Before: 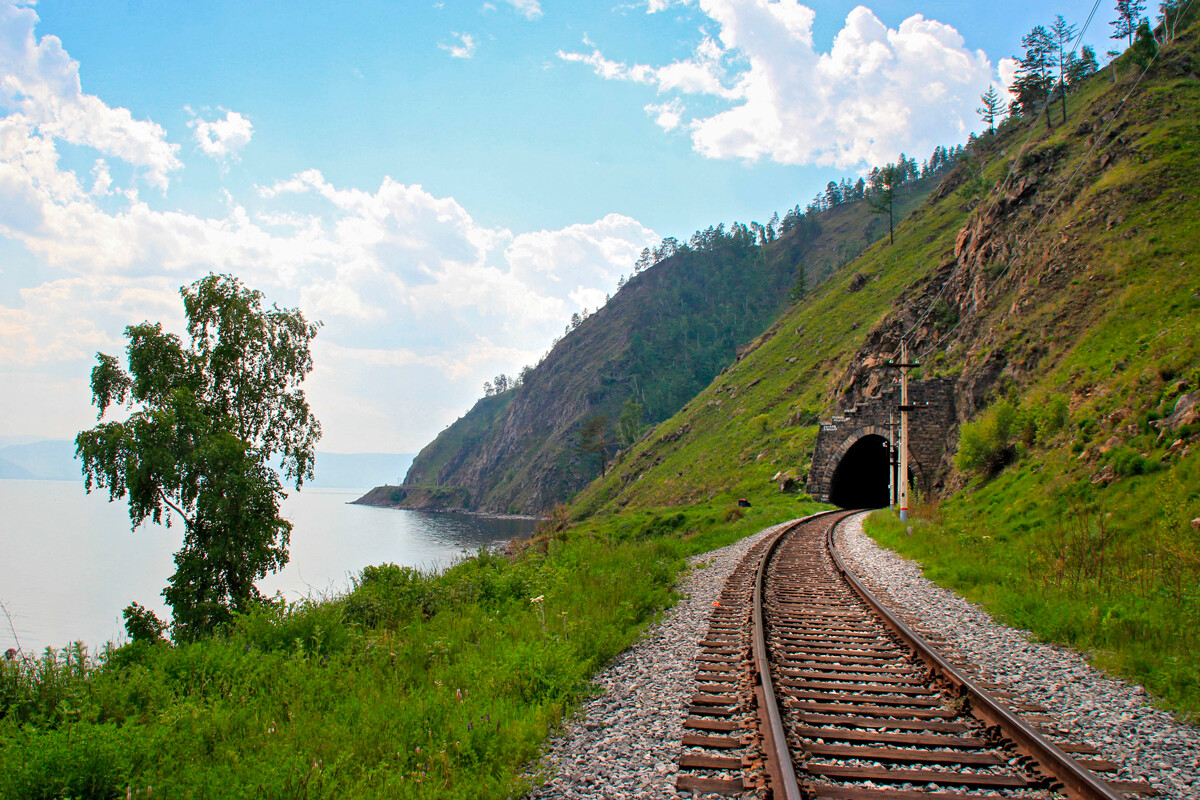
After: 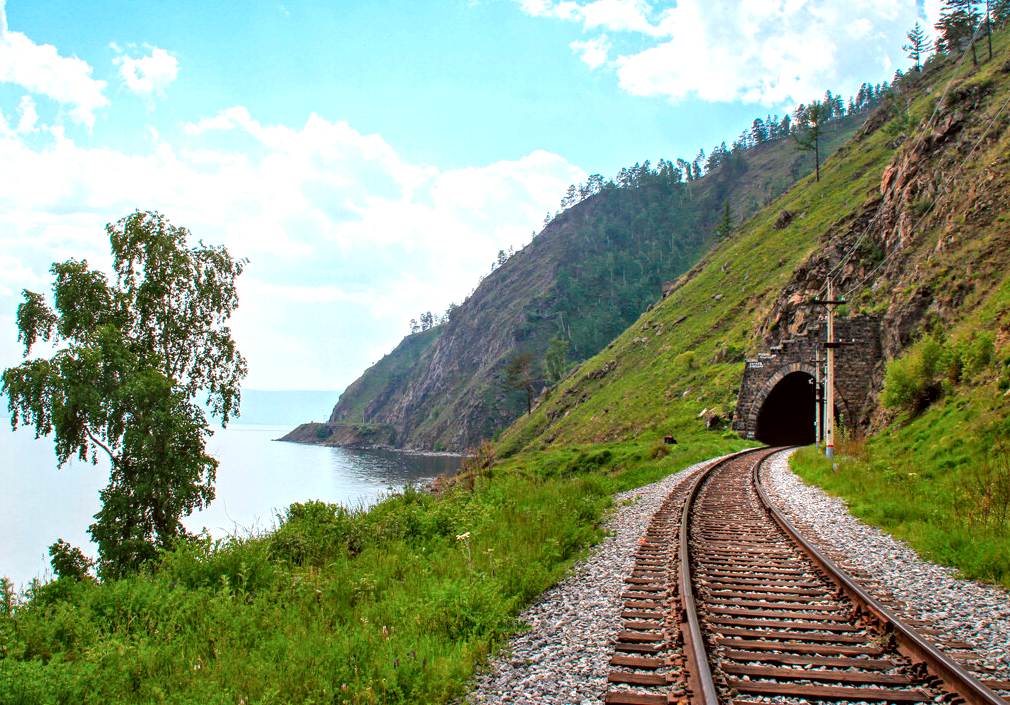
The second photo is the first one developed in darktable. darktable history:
local contrast: on, module defaults
color correction: highlights a* -3.05, highlights b* -6.96, shadows a* 2.93, shadows b* 5.33
tone equalizer: -8 EV -0.41 EV, -7 EV -0.391 EV, -6 EV -0.295 EV, -5 EV -0.233 EV, -3 EV 0.244 EV, -2 EV 0.314 EV, -1 EV 0.375 EV, +0 EV 0.392 EV, smoothing diameter 24.9%, edges refinement/feathering 6.76, preserve details guided filter
crop: left 6.212%, top 7.952%, right 9.546%, bottom 3.845%
